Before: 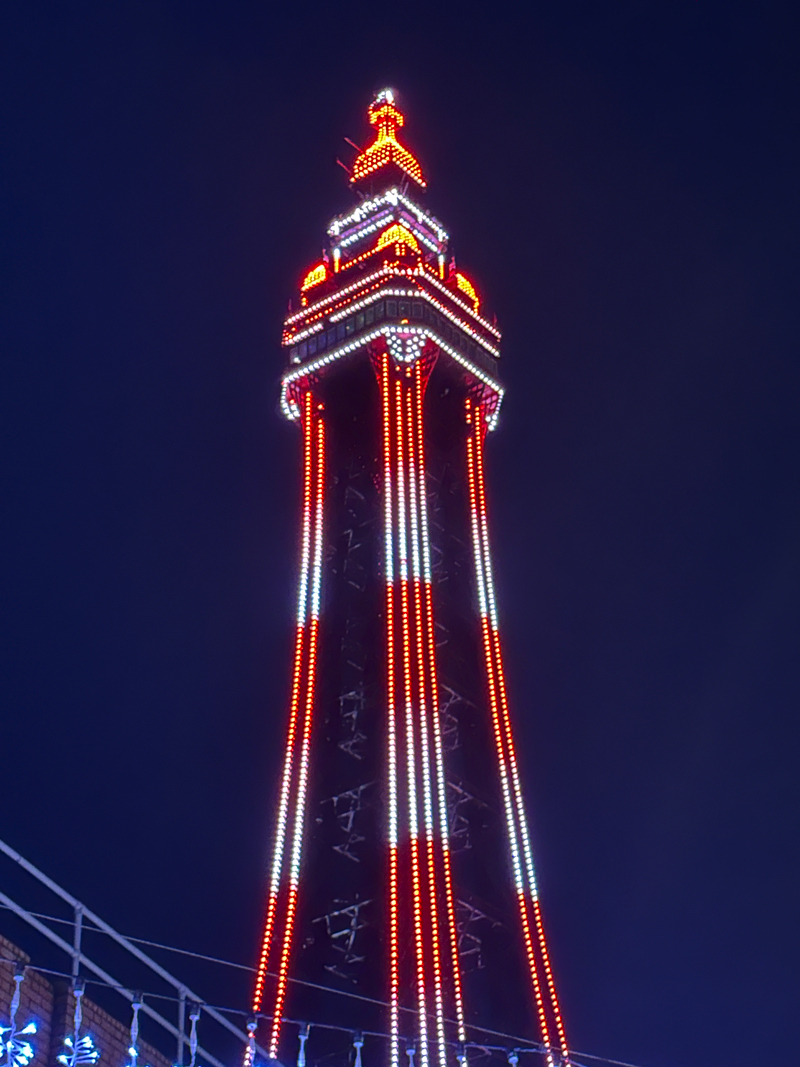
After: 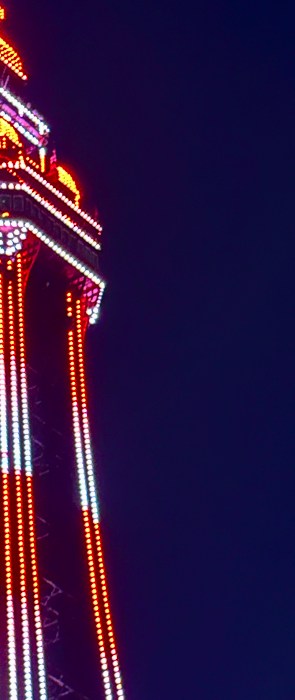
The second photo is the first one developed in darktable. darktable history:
tone curve: curves: ch0 [(0, 0) (0.187, 0.12) (0.384, 0.363) (0.618, 0.698) (0.754, 0.857) (0.875, 0.956) (1, 0.987)]; ch1 [(0, 0) (0.402, 0.36) (0.476, 0.466) (0.501, 0.501) (0.518, 0.514) (0.564, 0.608) (0.614, 0.664) (0.692, 0.744) (1, 1)]; ch2 [(0, 0) (0.435, 0.412) (0.483, 0.481) (0.503, 0.503) (0.522, 0.535) (0.563, 0.601) (0.627, 0.699) (0.699, 0.753) (0.997, 0.858)], color space Lab, independent channels
crop and rotate: left 49.936%, top 10.094%, right 13.136%, bottom 24.256%
